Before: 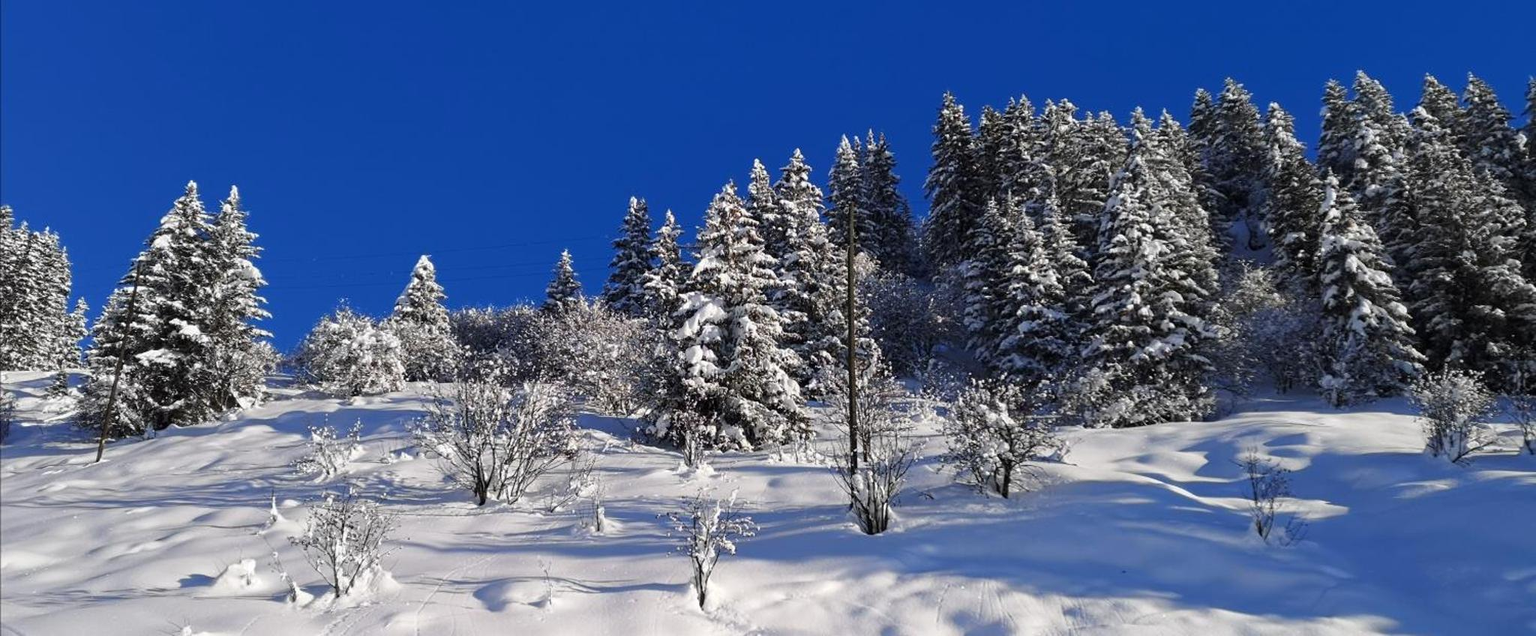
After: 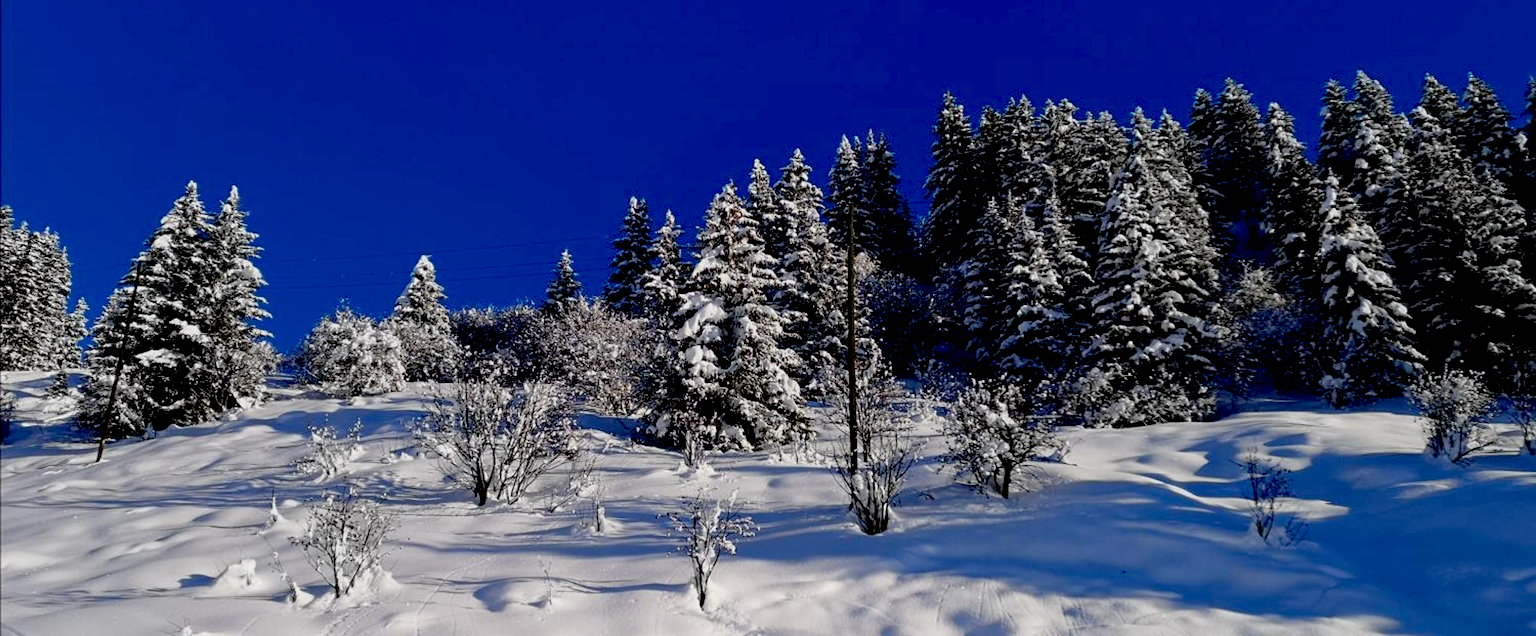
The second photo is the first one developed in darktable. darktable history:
exposure: black level correction 0.045, exposure -0.232 EV, compensate highlight preservation false
